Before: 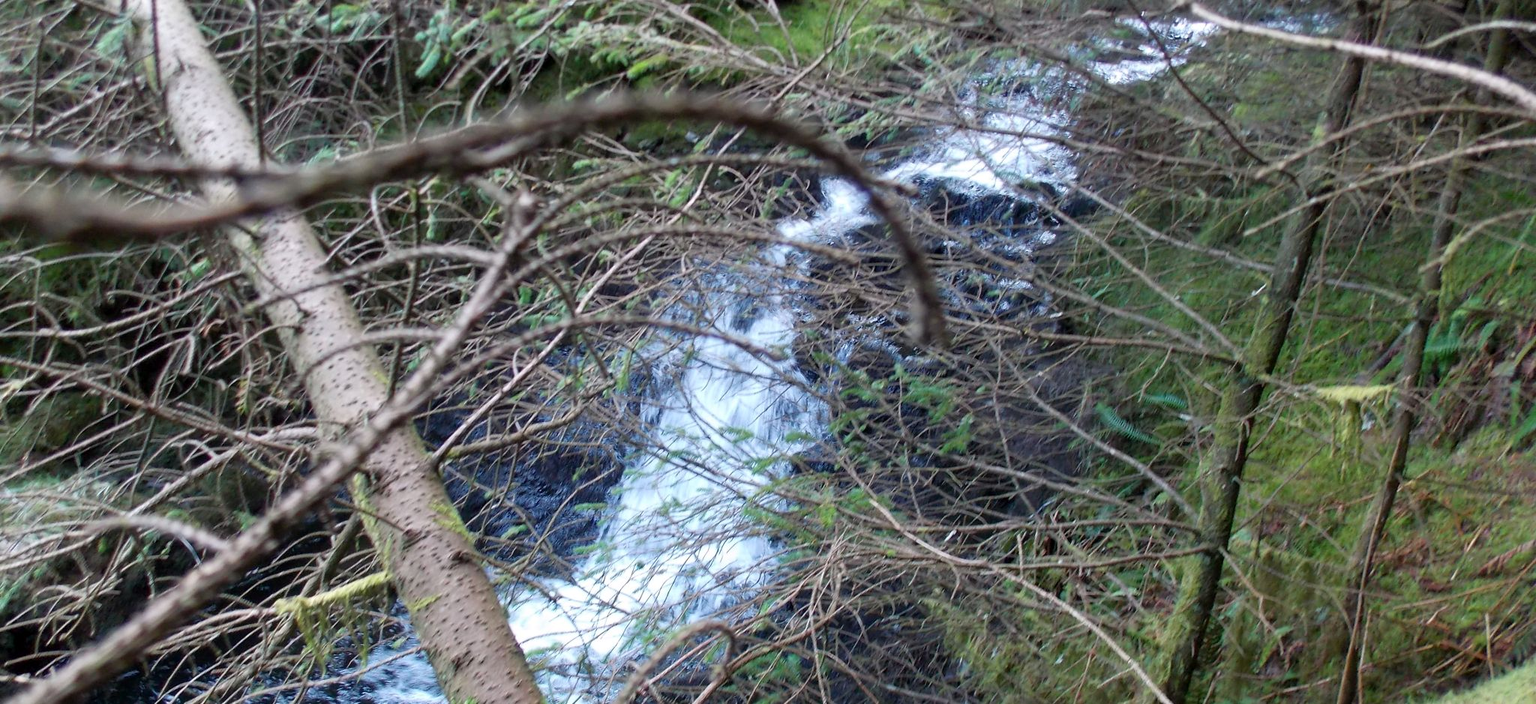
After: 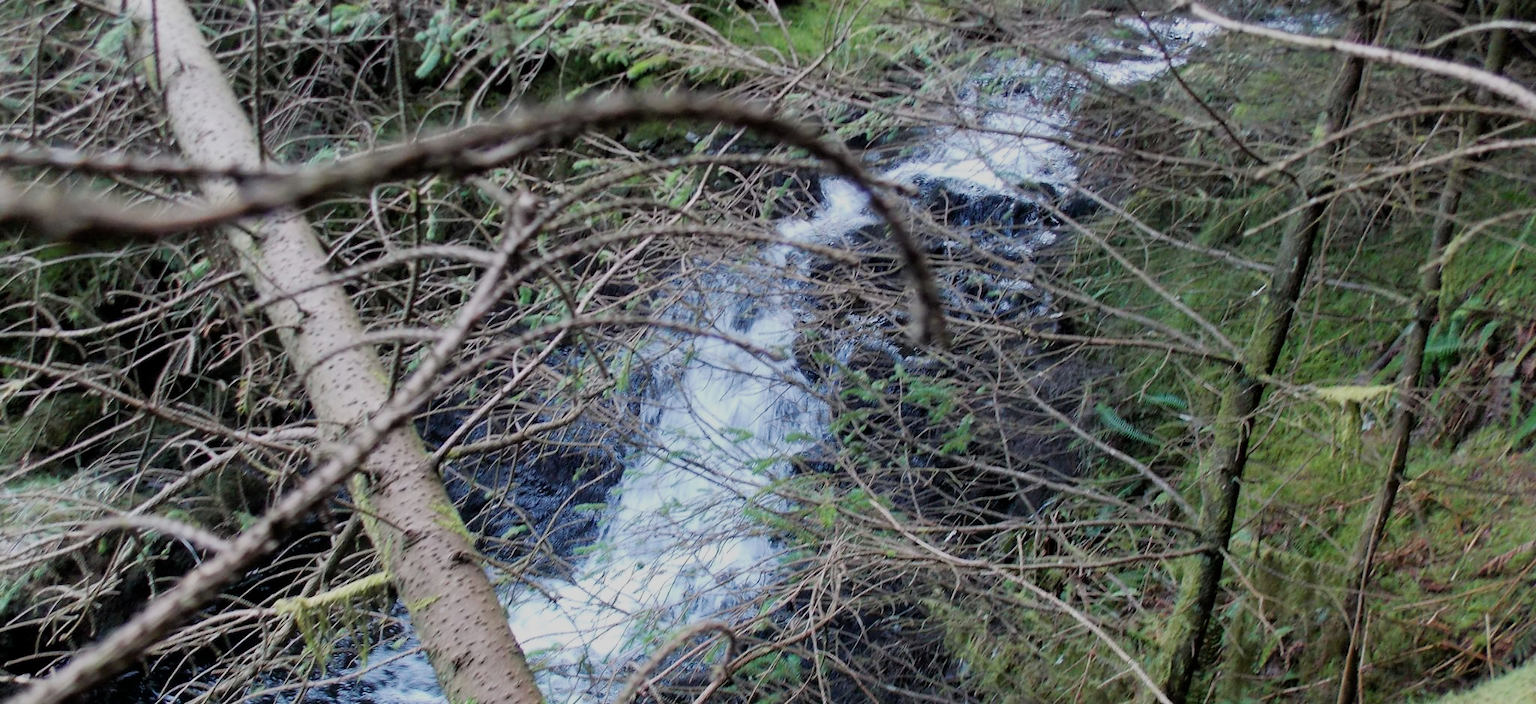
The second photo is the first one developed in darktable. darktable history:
contrast brightness saturation: saturation -0.05
filmic rgb: black relative exposure -7.65 EV, white relative exposure 4.56 EV, hardness 3.61
